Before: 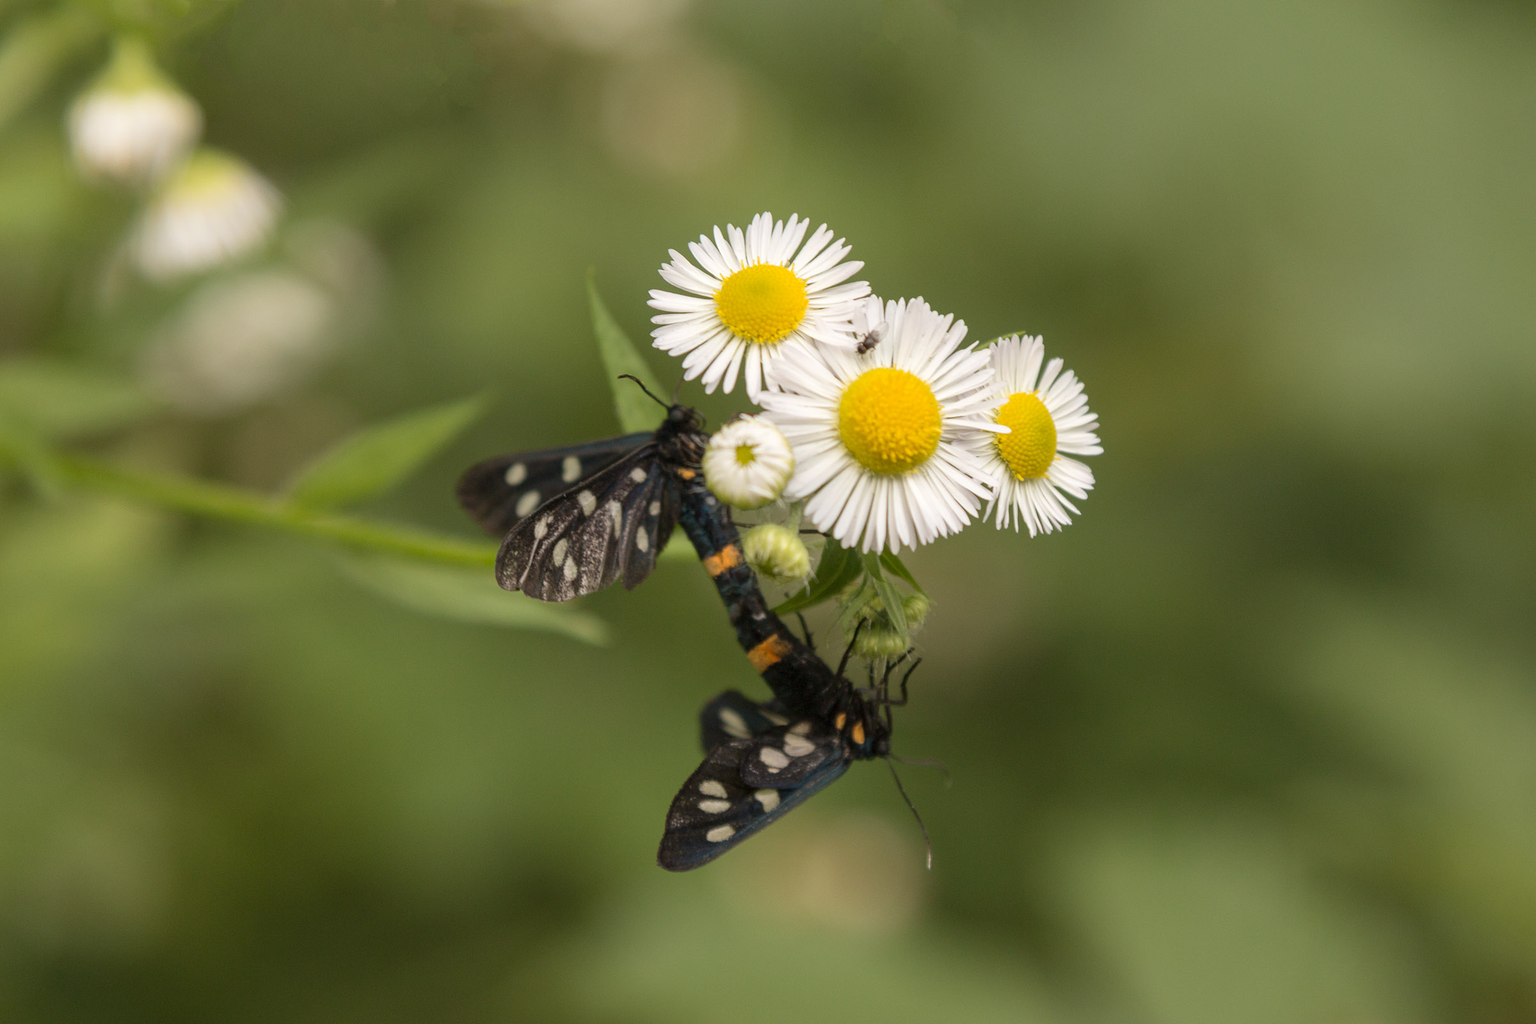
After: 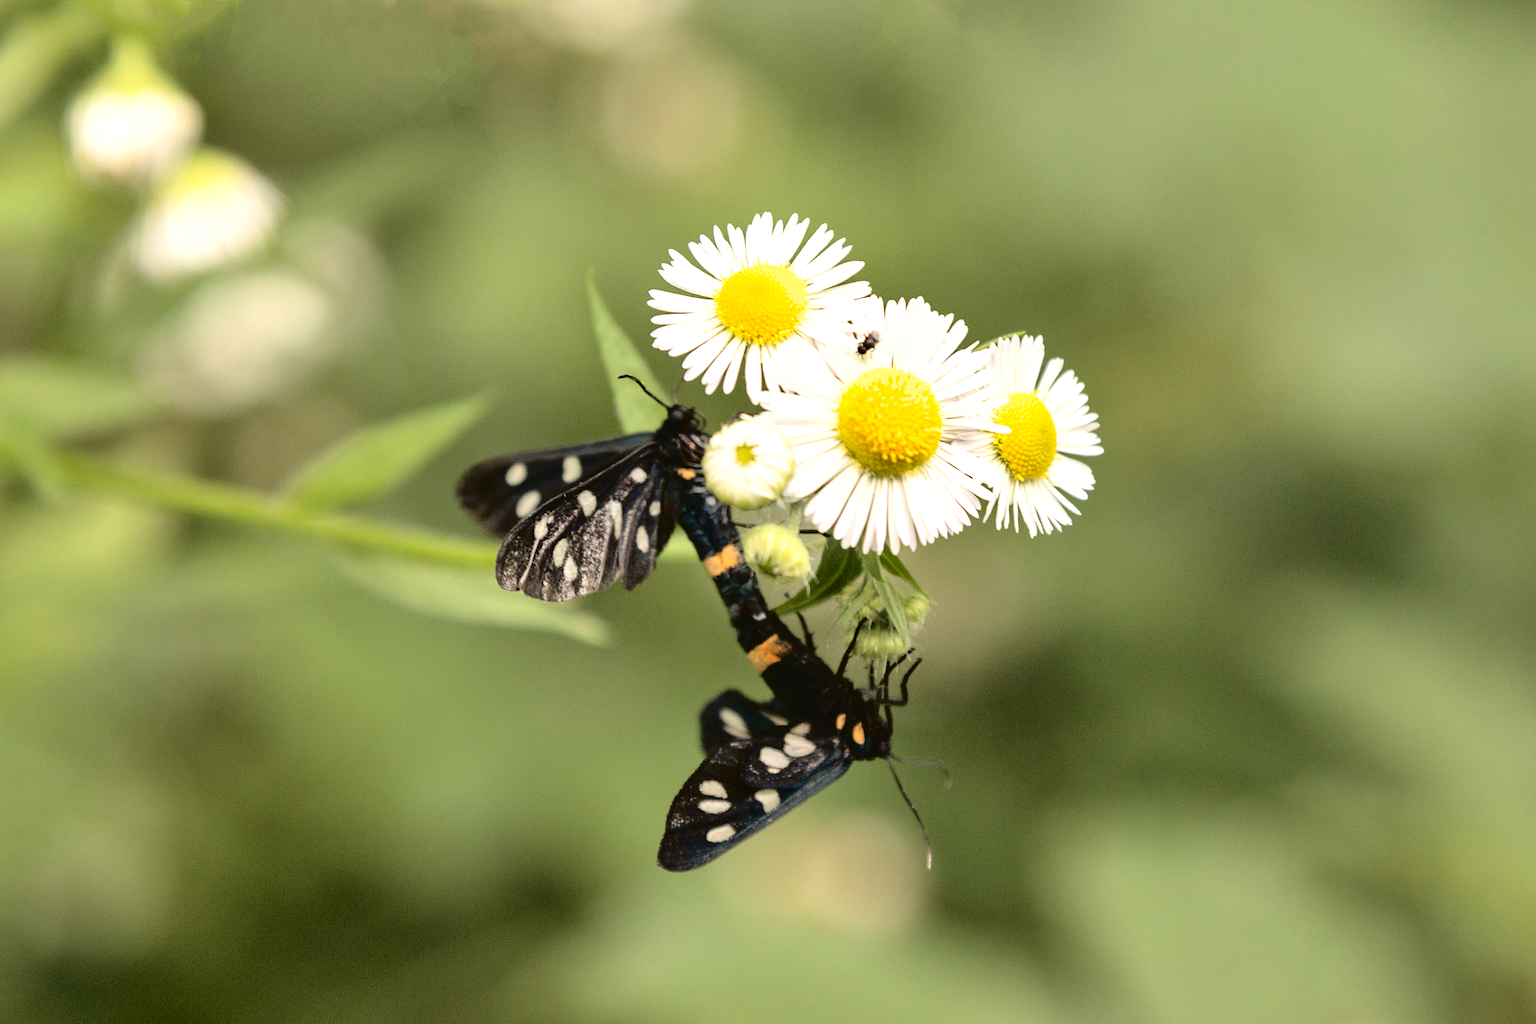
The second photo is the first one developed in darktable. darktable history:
shadows and highlights: white point adjustment 0.034, soften with gaussian
tone equalizer: -8 EV -0.733 EV, -7 EV -0.678 EV, -6 EV -0.633 EV, -5 EV -0.402 EV, -3 EV 0.371 EV, -2 EV 0.6 EV, -1 EV 0.69 EV, +0 EV 0.726 EV, smoothing diameter 24.77%, edges refinement/feathering 6.79, preserve details guided filter
tone curve: curves: ch0 [(0, 0) (0.003, 0.03) (0.011, 0.03) (0.025, 0.033) (0.044, 0.035) (0.069, 0.04) (0.1, 0.046) (0.136, 0.052) (0.177, 0.08) (0.224, 0.121) (0.277, 0.225) (0.335, 0.343) (0.399, 0.456) (0.468, 0.555) (0.543, 0.647) (0.623, 0.732) (0.709, 0.808) (0.801, 0.886) (0.898, 0.947) (1, 1)], color space Lab, independent channels, preserve colors none
